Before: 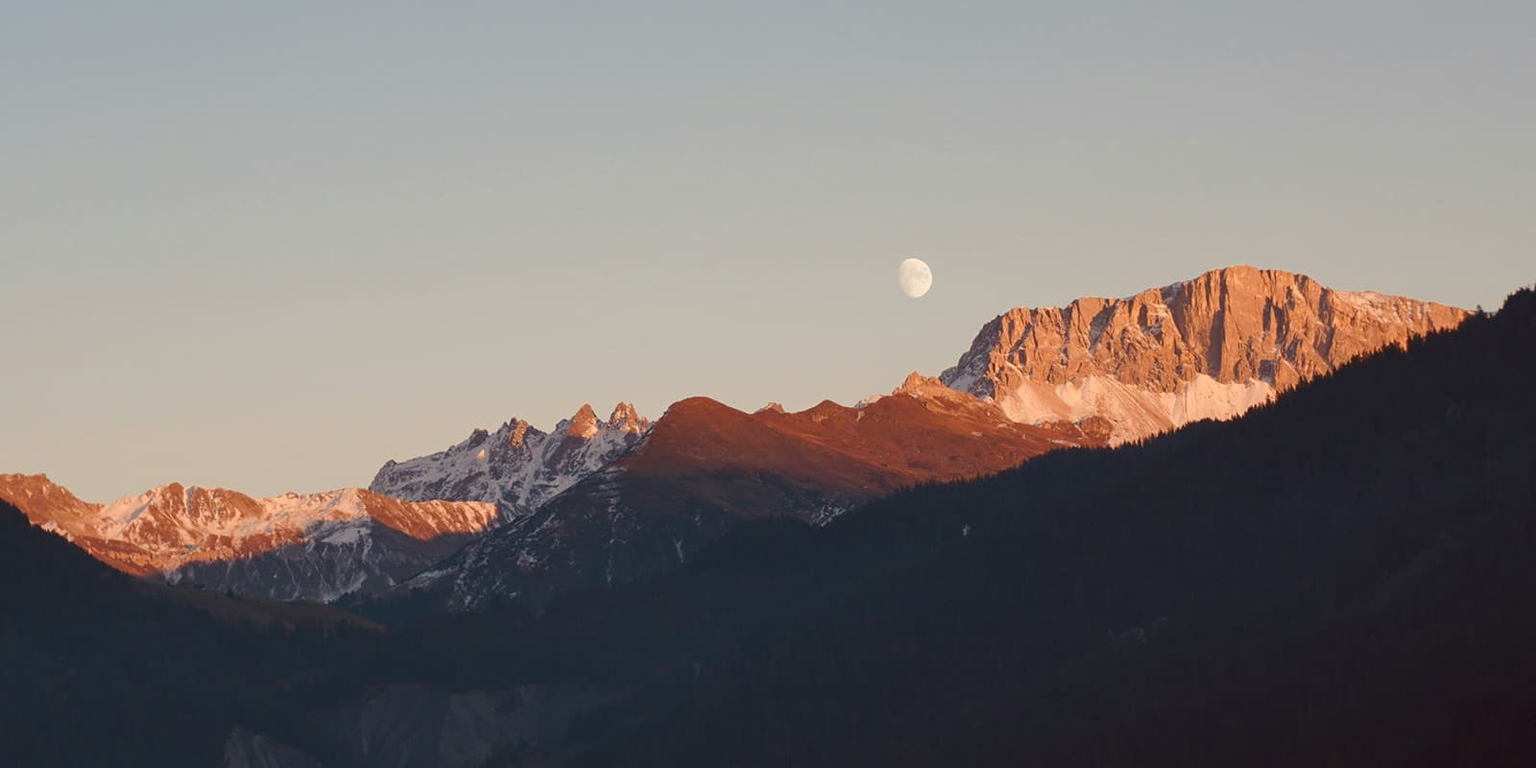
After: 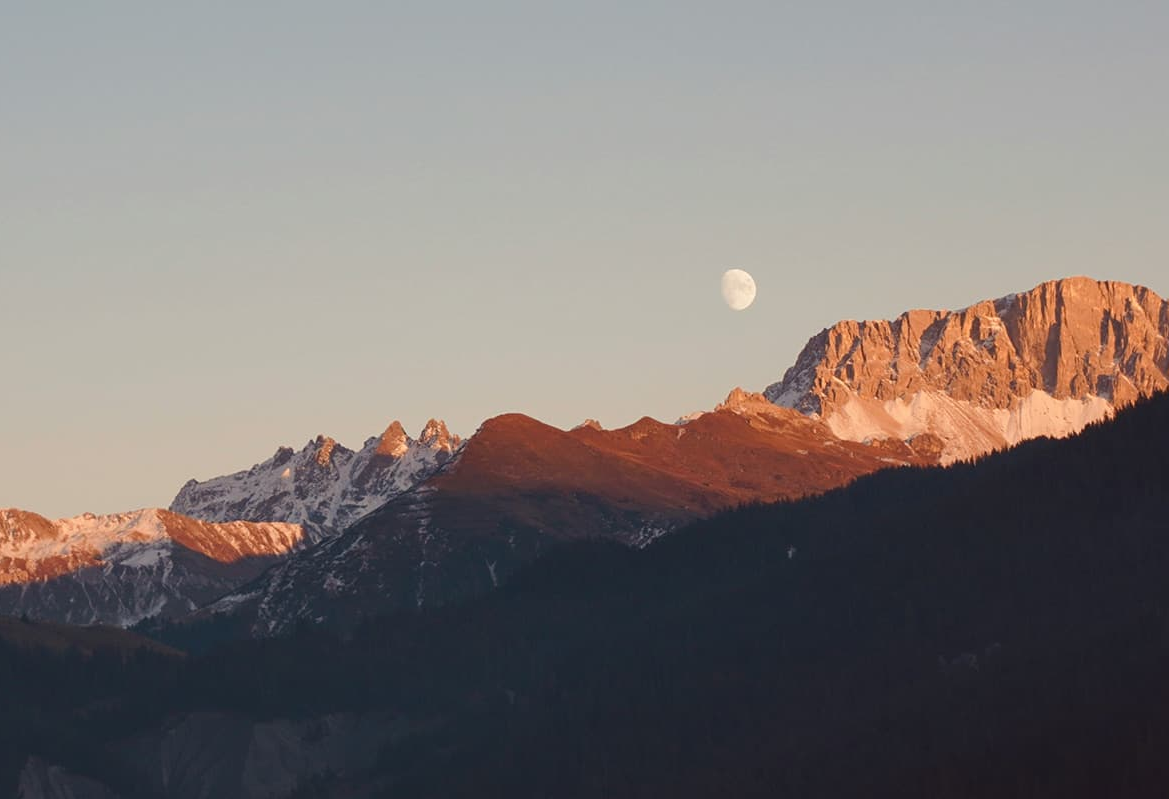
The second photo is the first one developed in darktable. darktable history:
crop: left 13.498%, right 13.434%
